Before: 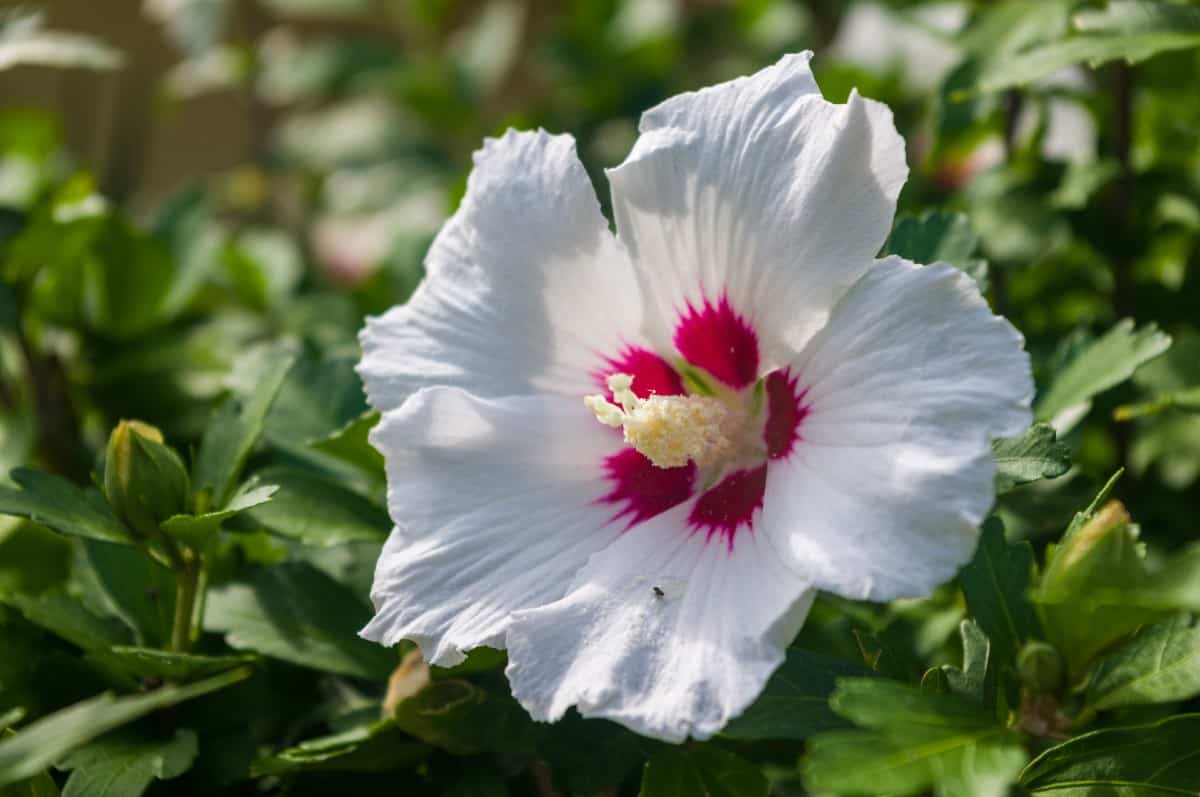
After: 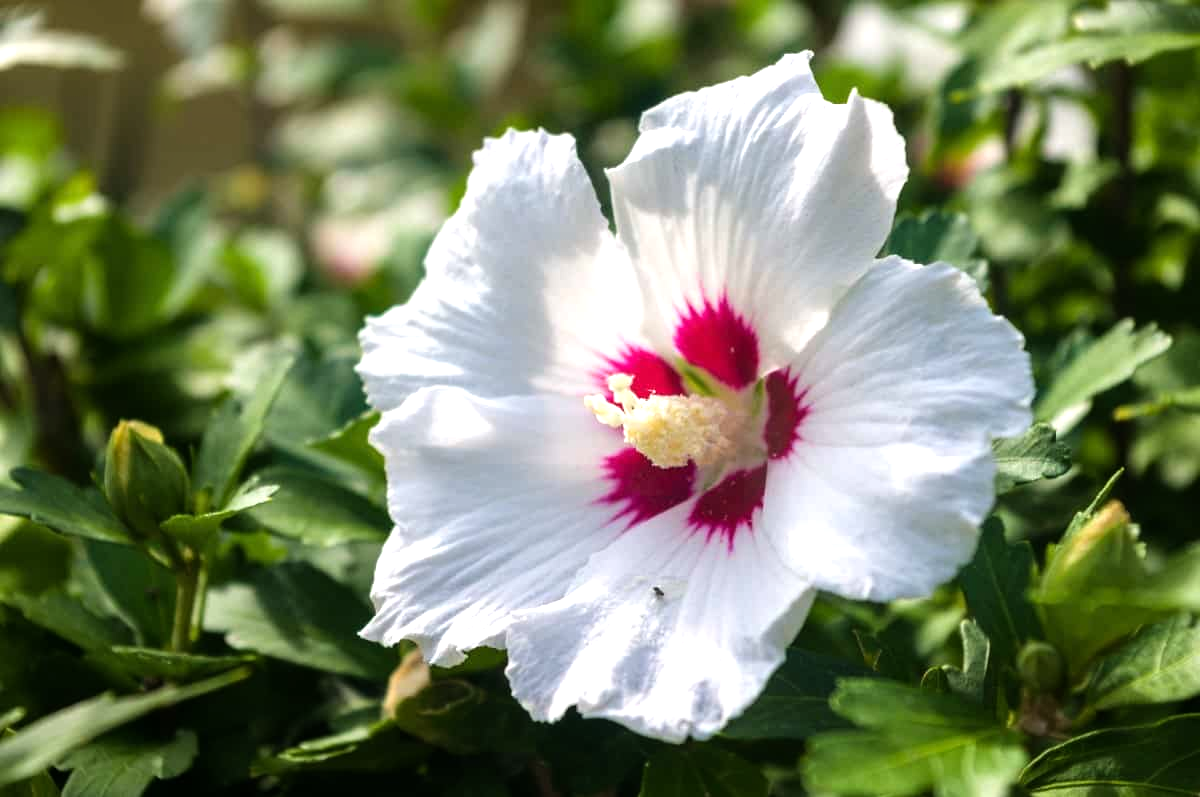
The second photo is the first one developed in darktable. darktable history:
tone equalizer: -8 EV -0.73 EV, -7 EV -0.694 EV, -6 EV -0.606 EV, -5 EV -0.402 EV, -3 EV 0.386 EV, -2 EV 0.6 EV, -1 EV 0.684 EV, +0 EV 0.731 EV
